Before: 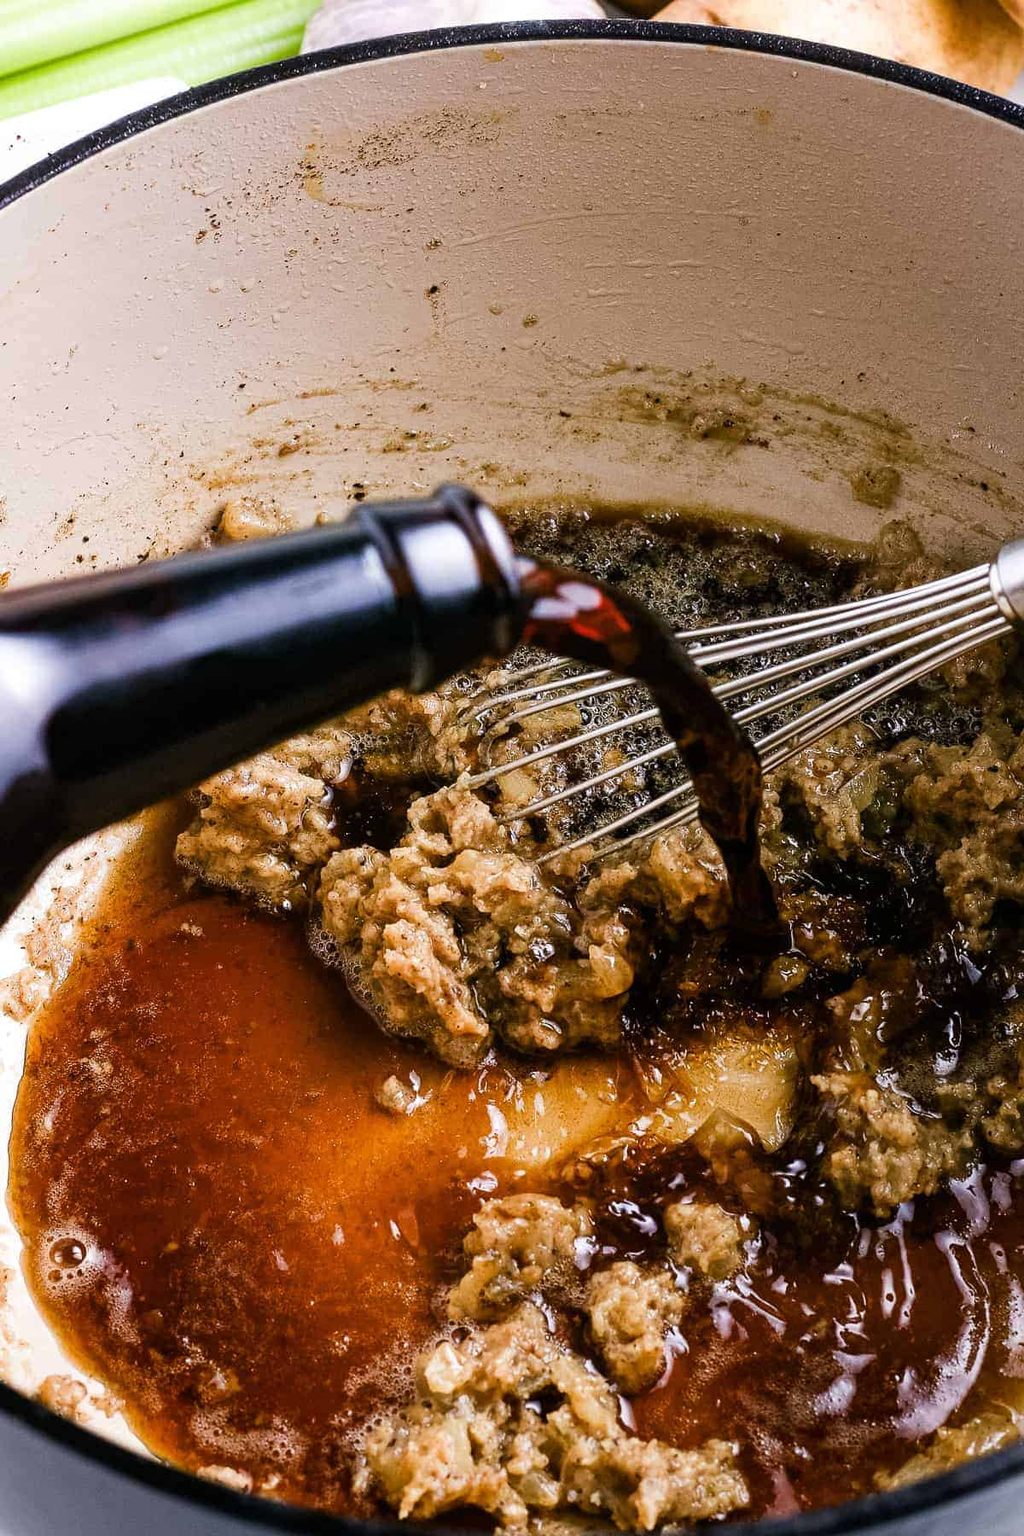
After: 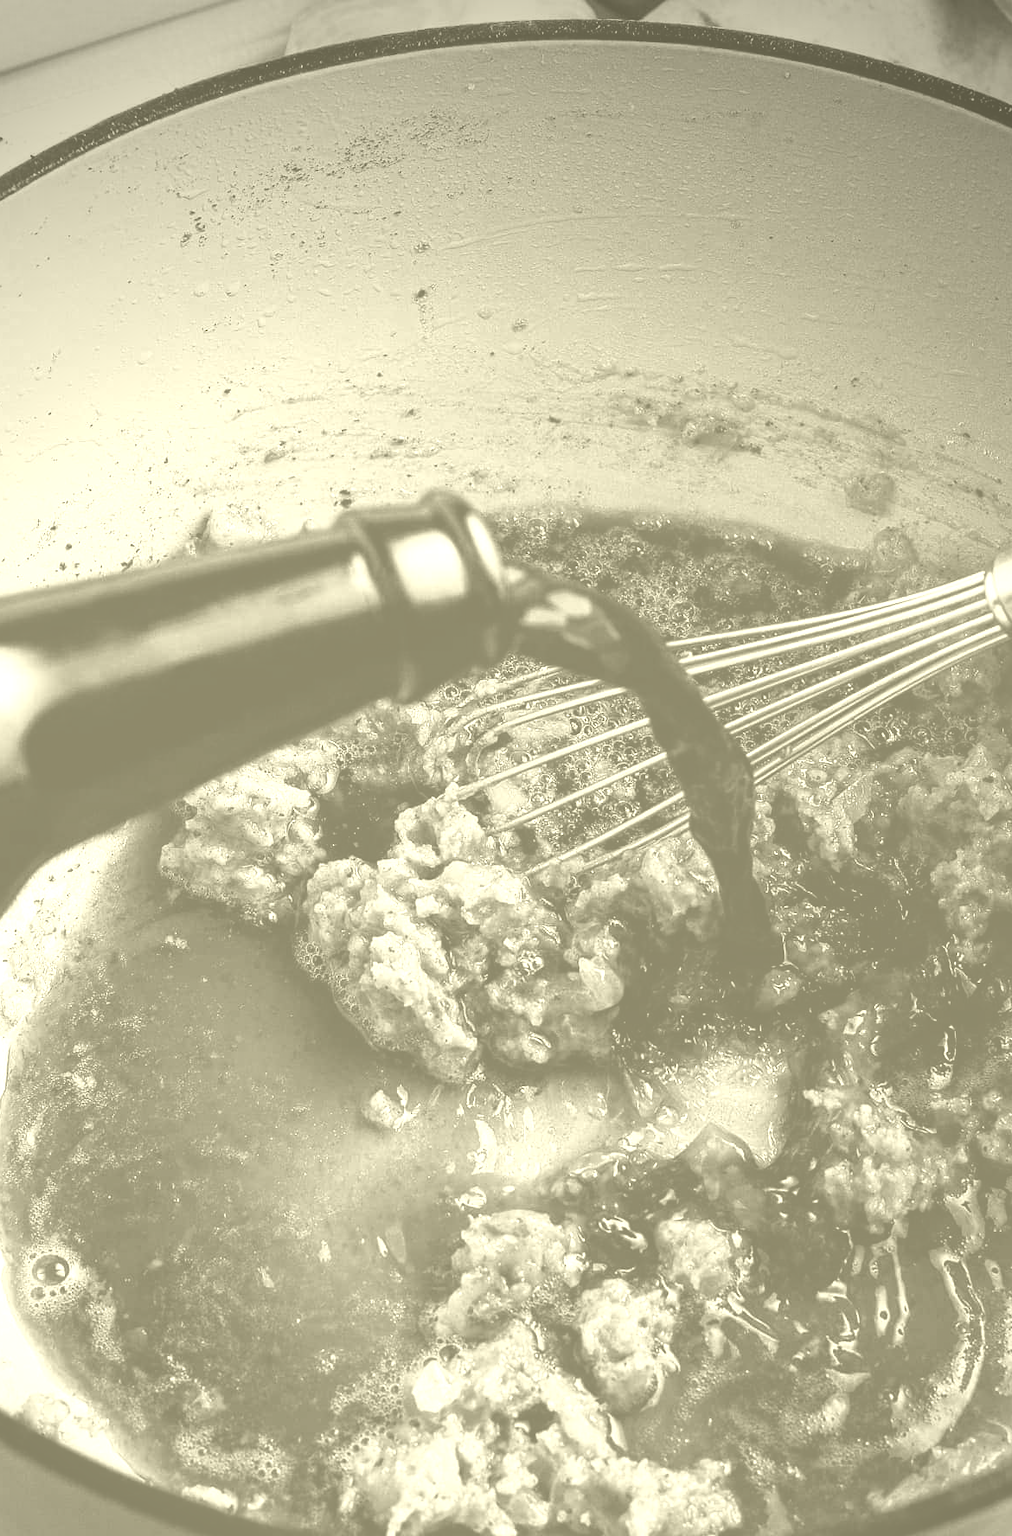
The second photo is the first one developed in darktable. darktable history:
color balance rgb: linear chroma grading › shadows -40%, linear chroma grading › highlights 40%, linear chroma grading › global chroma 45%, linear chroma grading › mid-tones -30%, perceptual saturation grading › global saturation 55%, perceptual saturation grading › highlights -50%, perceptual saturation grading › mid-tones 40%, perceptual saturation grading › shadows 30%, perceptual brilliance grading › global brilliance 20%, perceptual brilliance grading › shadows -40%, global vibrance 35%
crop and rotate: left 1.774%, right 0.633%, bottom 1.28%
colorize: hue 43.2°, saturation 40%, version 1
vignetting: brightness -0.629, saturation -0.007, center (-0.028, 0.239)
color calibration: output R [1.063, -0.012, -0.003, 0], output B [-0.079, 0.047, 1, 0], illuminant custom, x 0.46, y 0.43, temperature 2642.66 K
